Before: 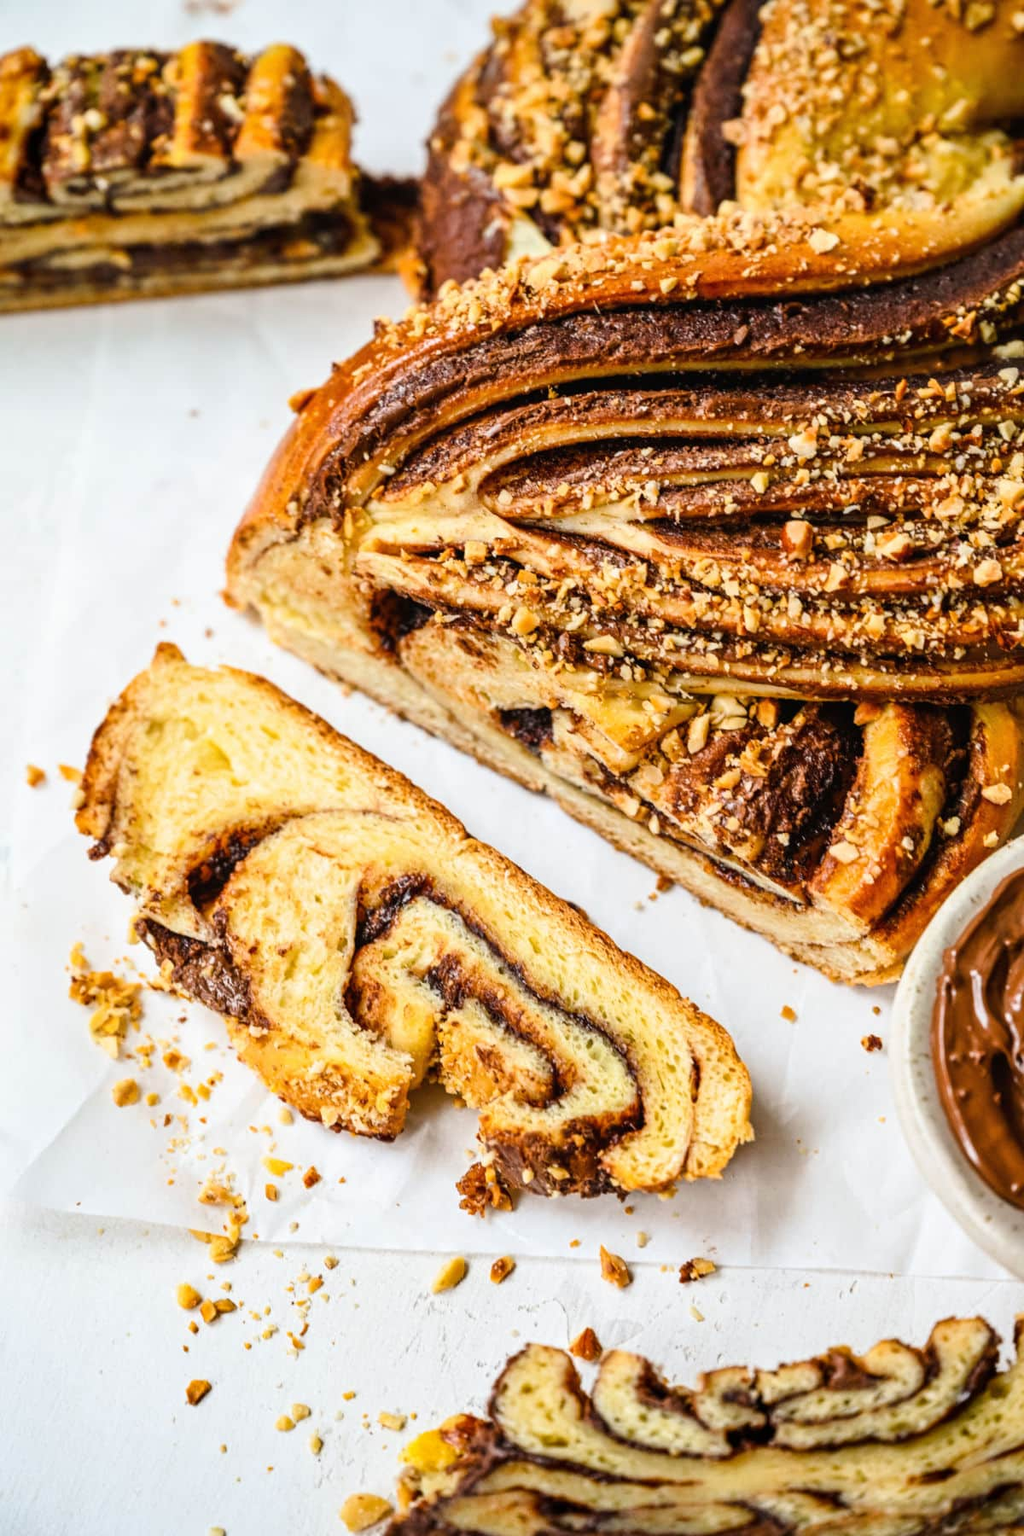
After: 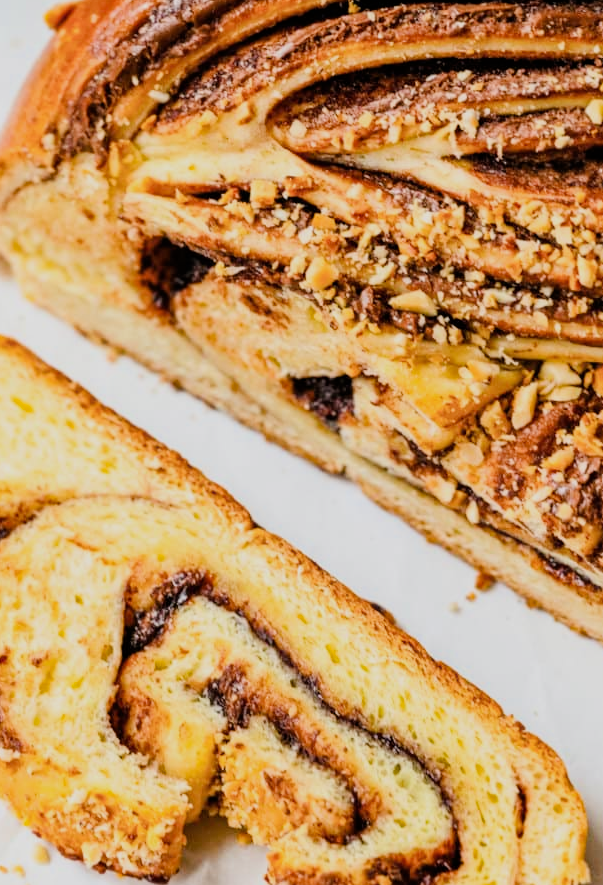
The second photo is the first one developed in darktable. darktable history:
crop: left 24.556%, top 25.272%, right 25.124%, bottom 25.528%
haze removal: adaptive false
filmic rgb: black relative exposure -7.65 EV, white relative exposure 4.56 EV, hardness 3.61
exposure: exposure 0.336 EV, compensate highlight preservation false
